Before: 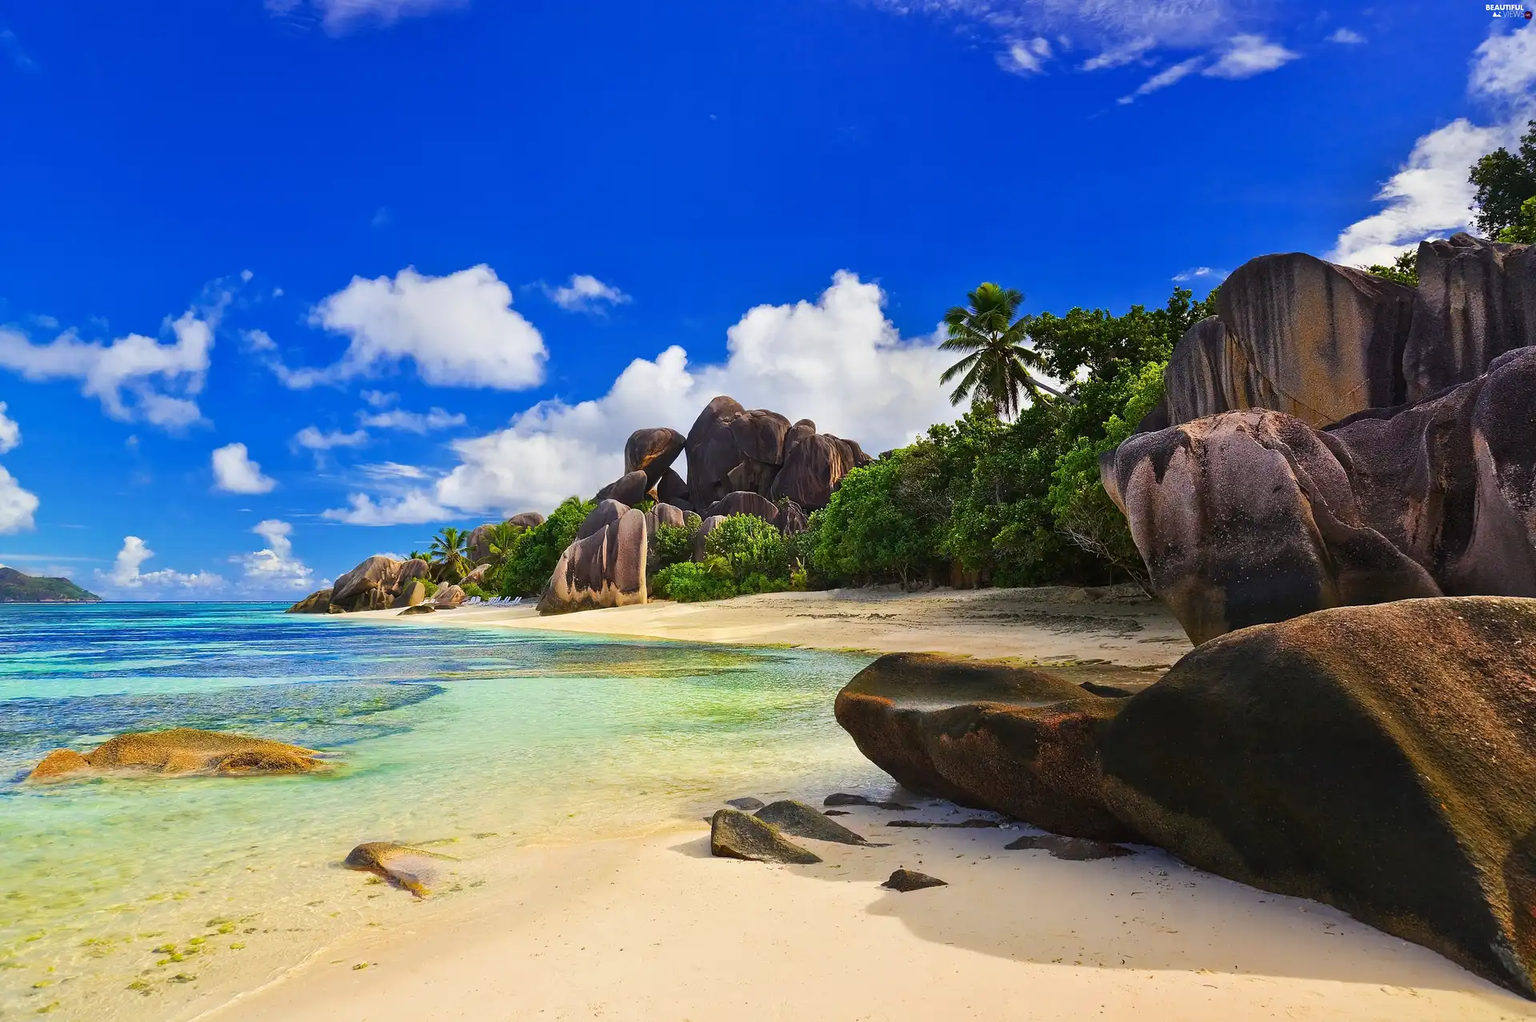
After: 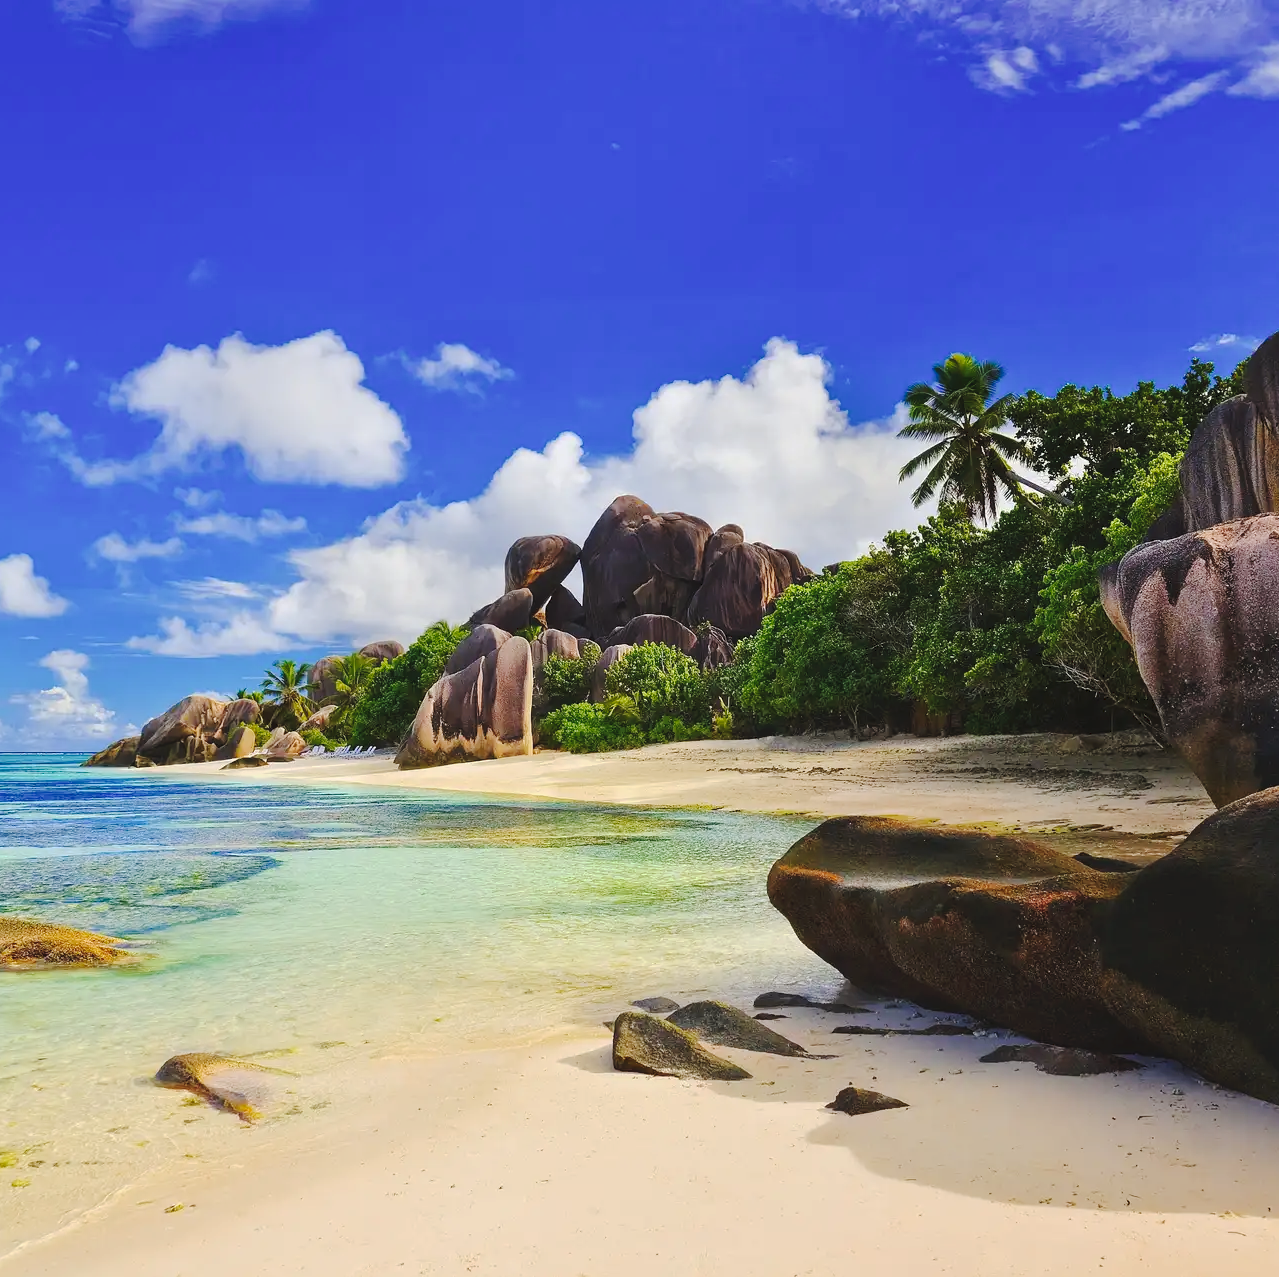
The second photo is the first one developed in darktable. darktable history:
crop and rotate: left 14.385%, right 18.948%
tone curve: curves: ch0 [(0, 0) (0.003, 0.054) (0.011, 0.058) (0.025, 0.069) (0.044, 0.087) (0.069, 0.1) (0.1, 0.123) (0.136, 0.152) (0.177, 0.183) (0.224, 0.234) (0.277, 0.291) (0.335, 0.367) (0.399, 0.441) (0.468, 0.524) (0.543, 0.6) (0.623, 0.673) (0.709, 0.744) (0.801, 0.812) (0.898, 0.89) (1, 1)], preserve colors none
